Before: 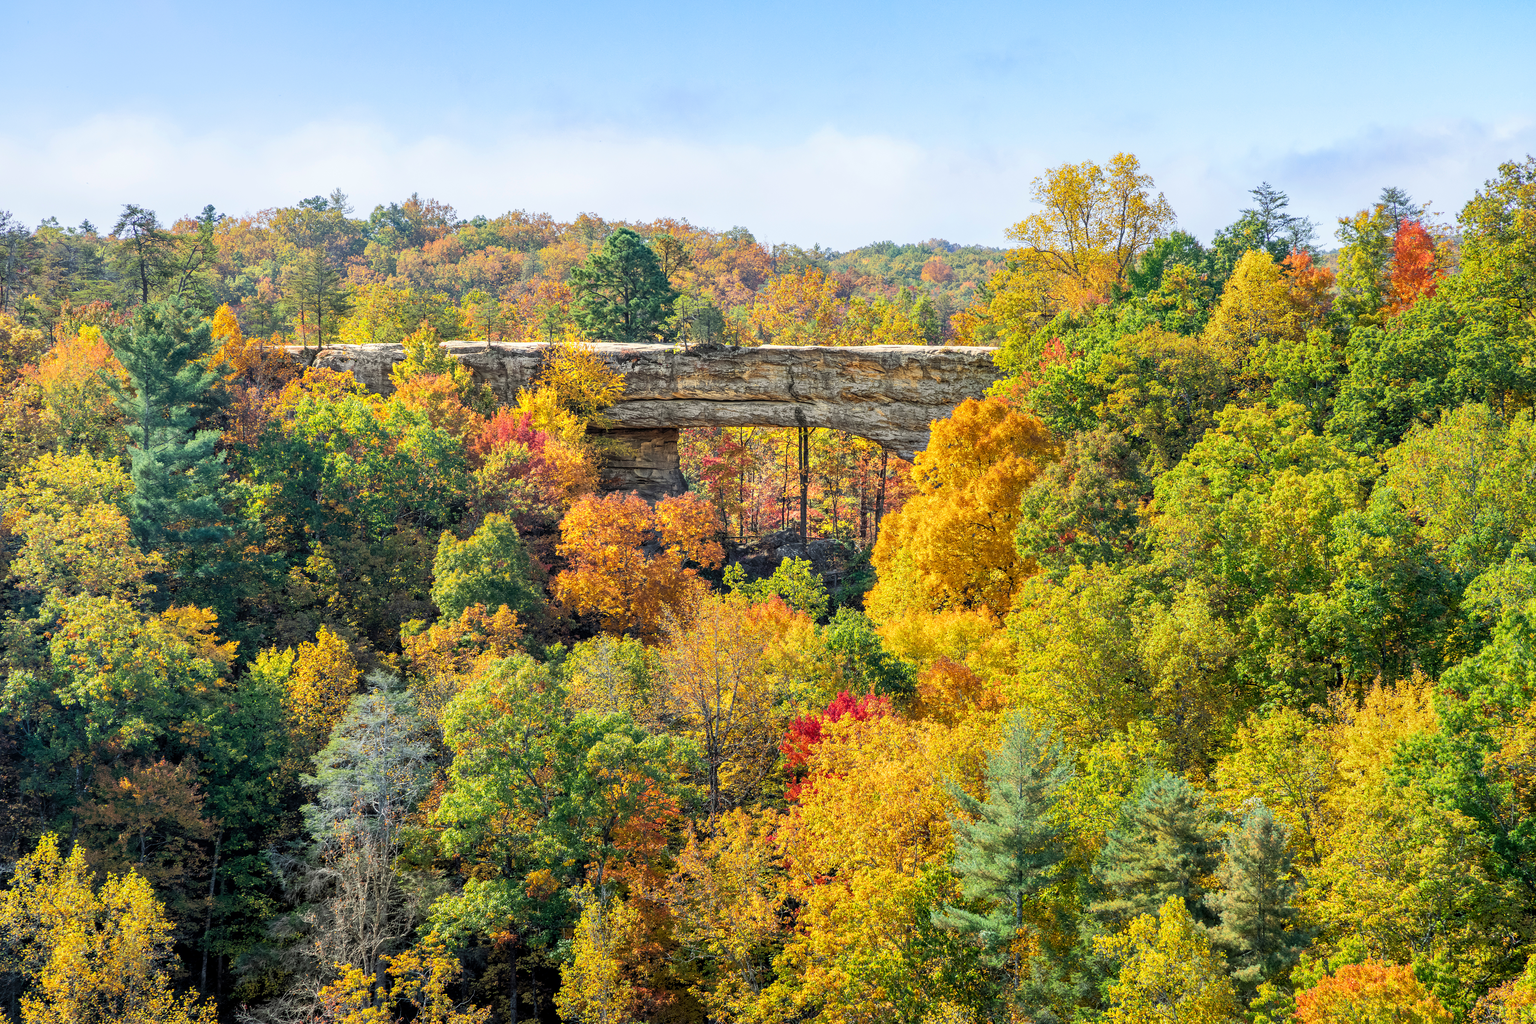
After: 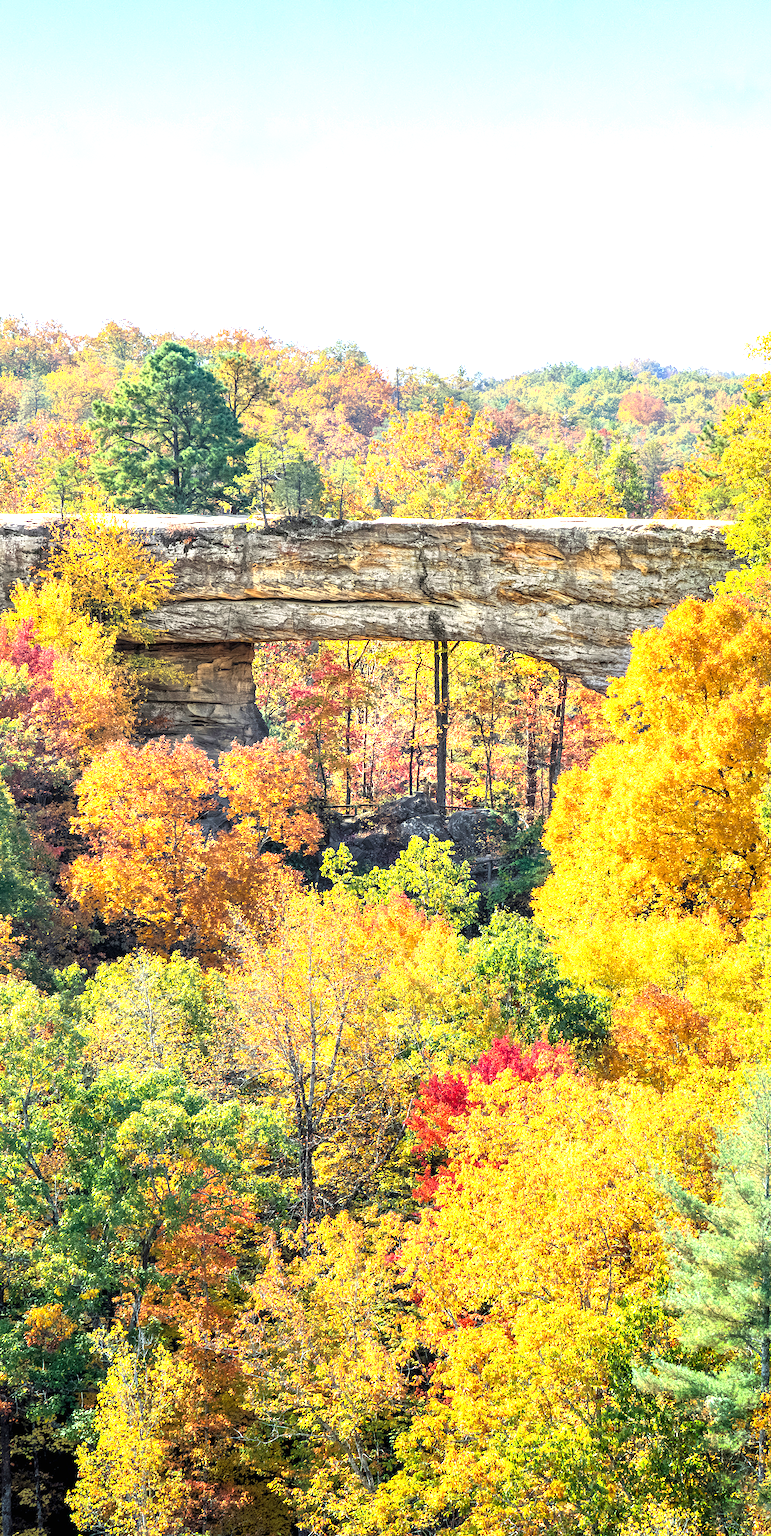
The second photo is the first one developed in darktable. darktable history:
crop: left 33.181%, right 33.337%
exposure: black level correction 0, exposure 1.017 EV, compensate highlight preservation false
